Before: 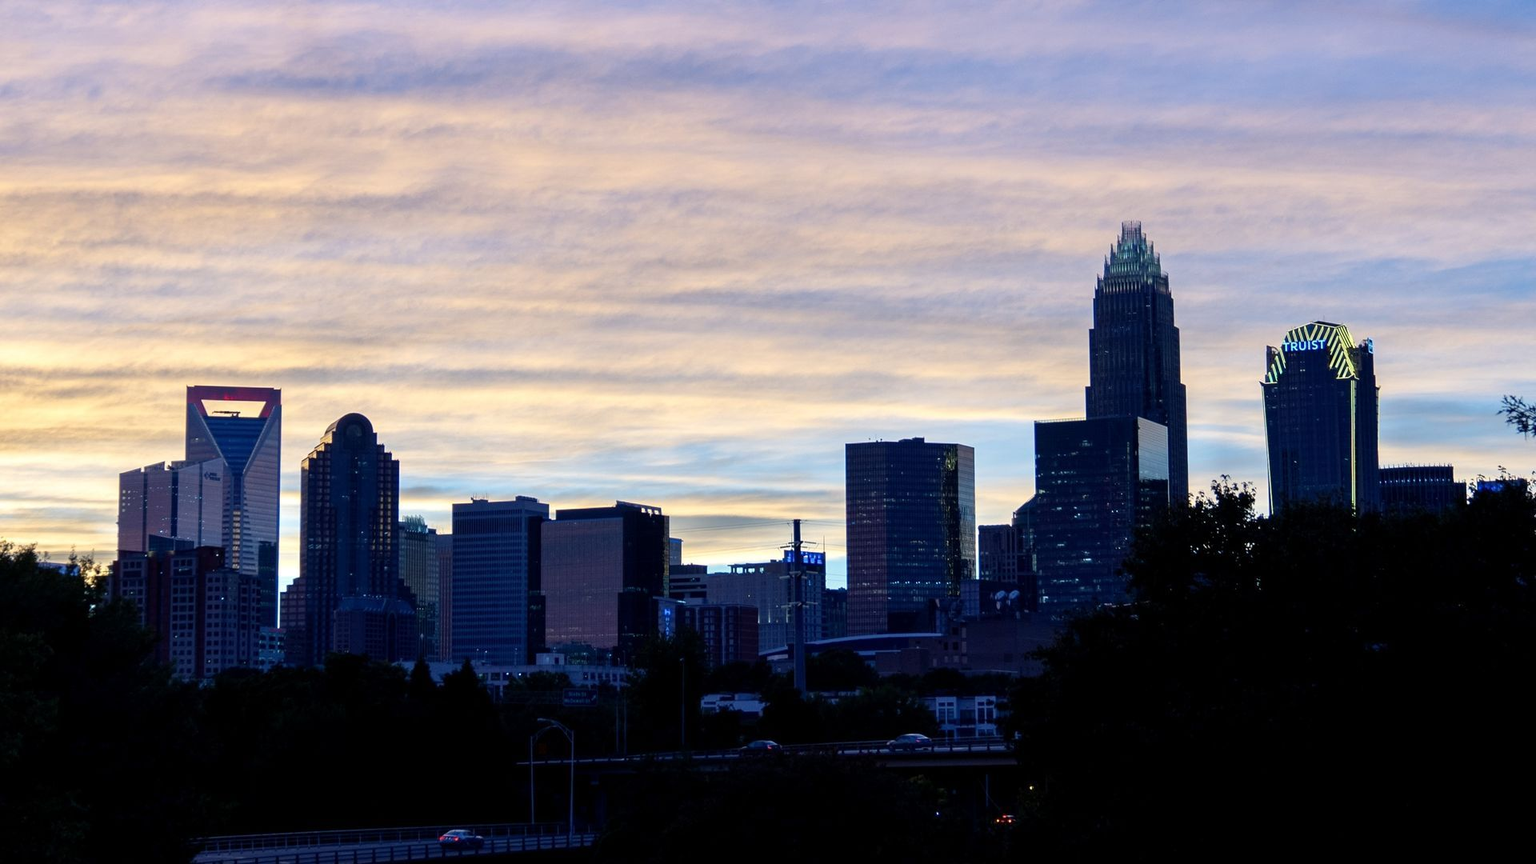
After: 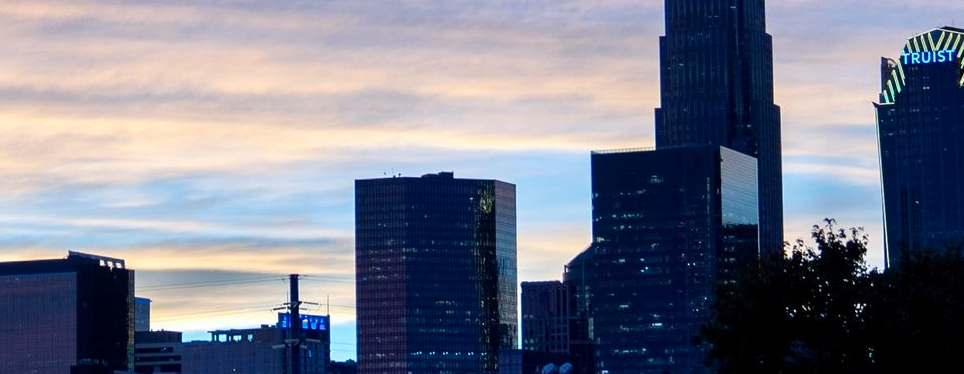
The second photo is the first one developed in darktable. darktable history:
color correction: highlights a* -0.137, highlights b* -5.91, shadows a* -0.137, shadows b* -0.137
crop: left 36.607%, top 34.735%, right 13.146%, bottom 30.611%
